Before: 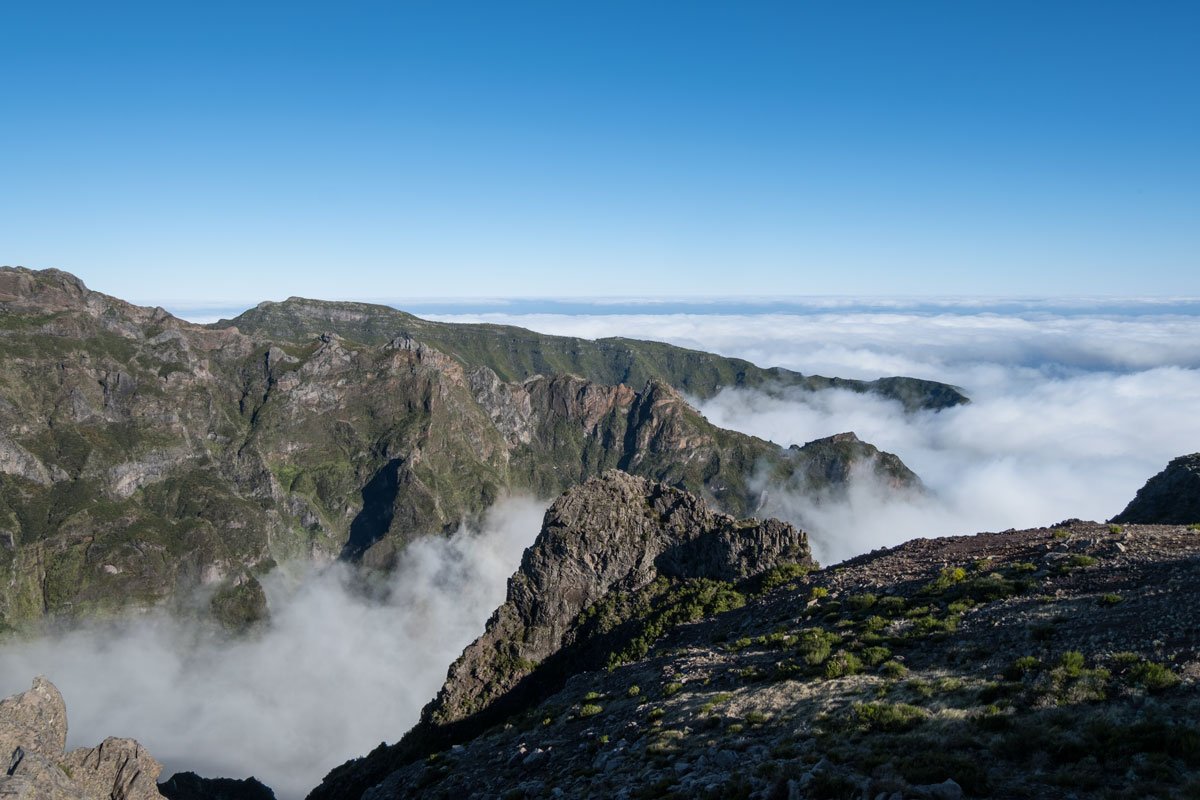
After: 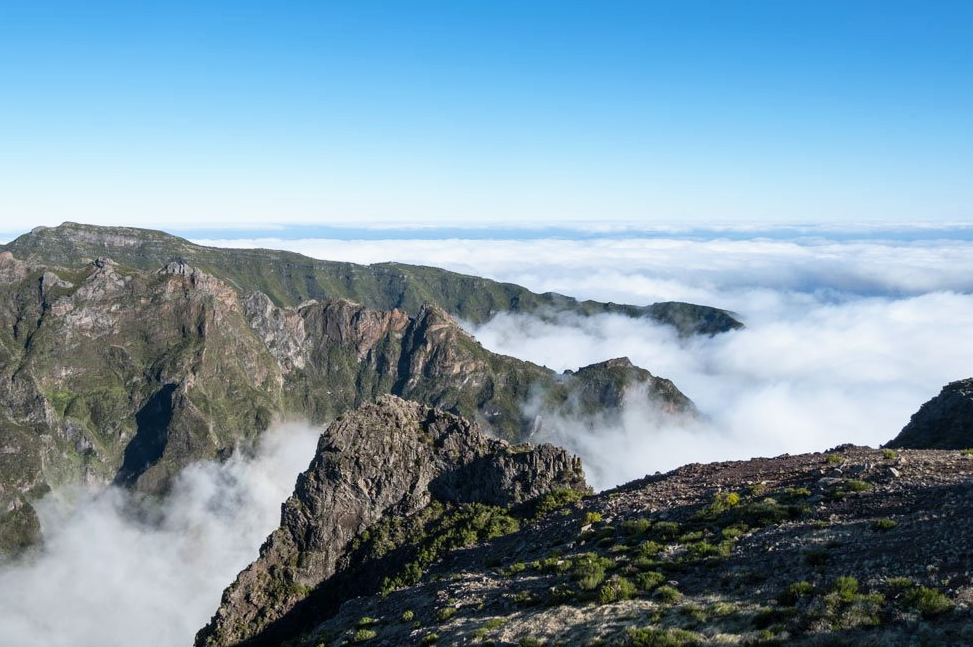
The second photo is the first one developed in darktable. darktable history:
base curve: curves: ch0 [(0, 0) (0.688, 0.865) (1, 1)], preserve colors none
crop: left 18.899%, top 9.39%, right 0%, bottom 9.7%
